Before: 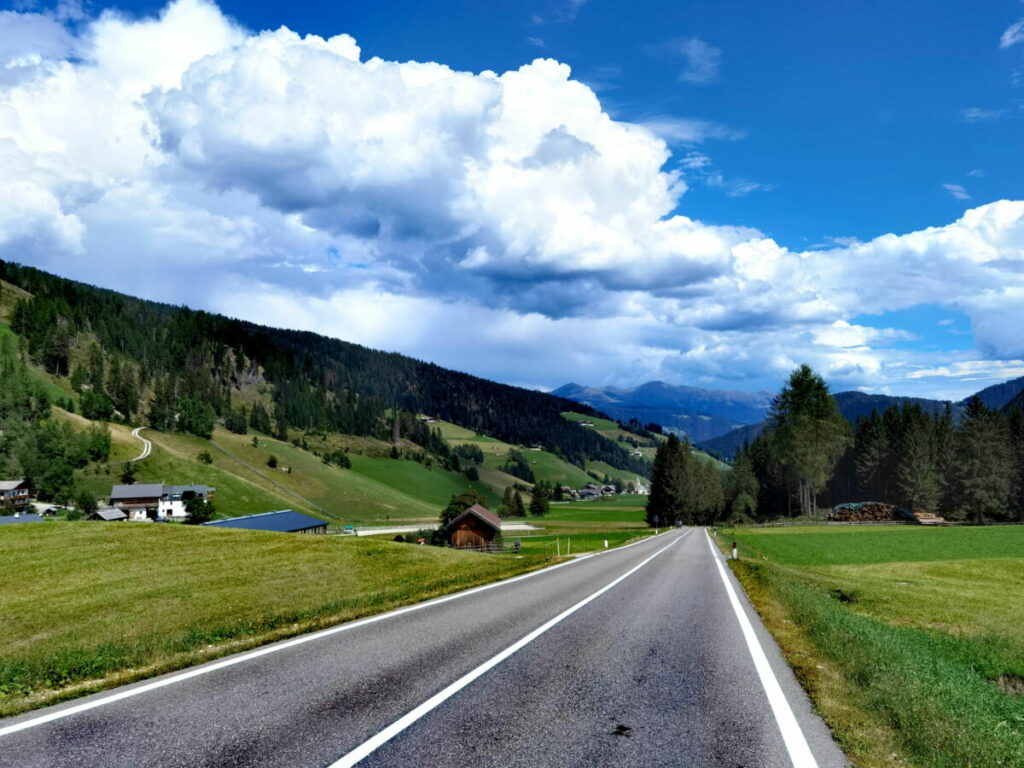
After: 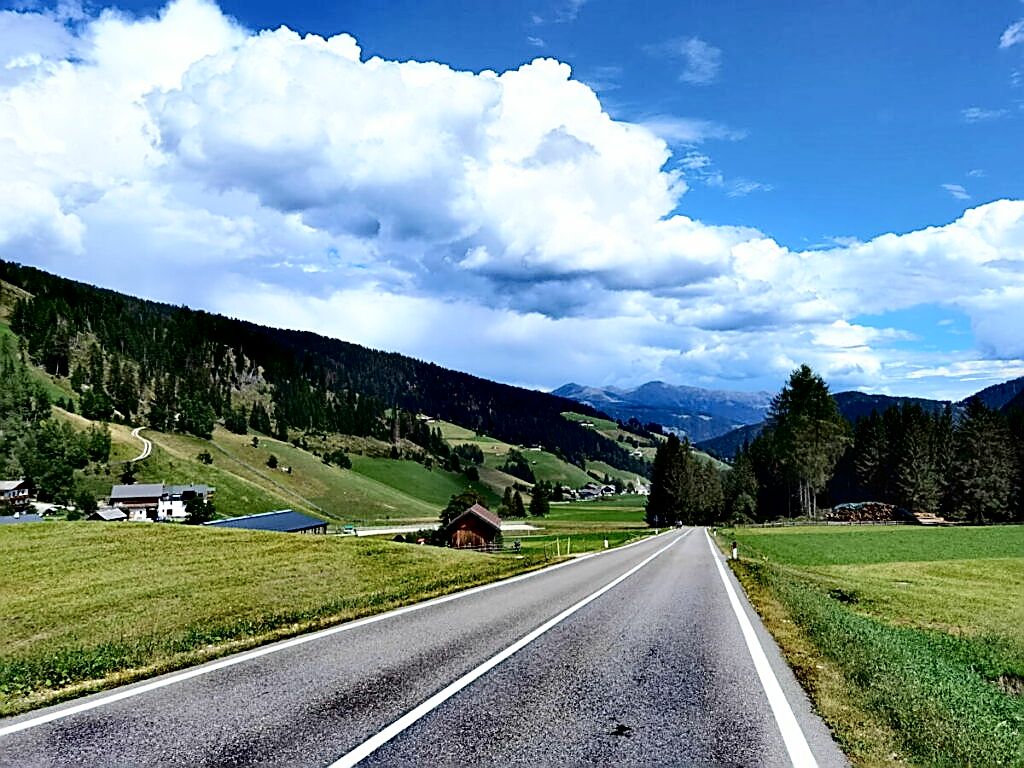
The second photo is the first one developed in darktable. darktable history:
sharpen: radius 1.692, amount 1.288
tone curve: curves: ch0 [(0, 0) (0.003, 0) (0.011, 0.001) (0.025, 0.003) (0.044, 0.005) (0.069, 0.012) (0.1, 0.023) (0.136, 0.039) (0.177, 0.088) (0.224, 0.15) (0.277, 0.24) (0.335, 0.337) (0.399, 0.437) (0.468, 0.535) (0.543, 0.629) (0.623, 0.71) (0.709, 0.782) (0.801, 0.856) (0.898, 0.94) (1, 1)], color space Lab, independent channels, preserve colors none
